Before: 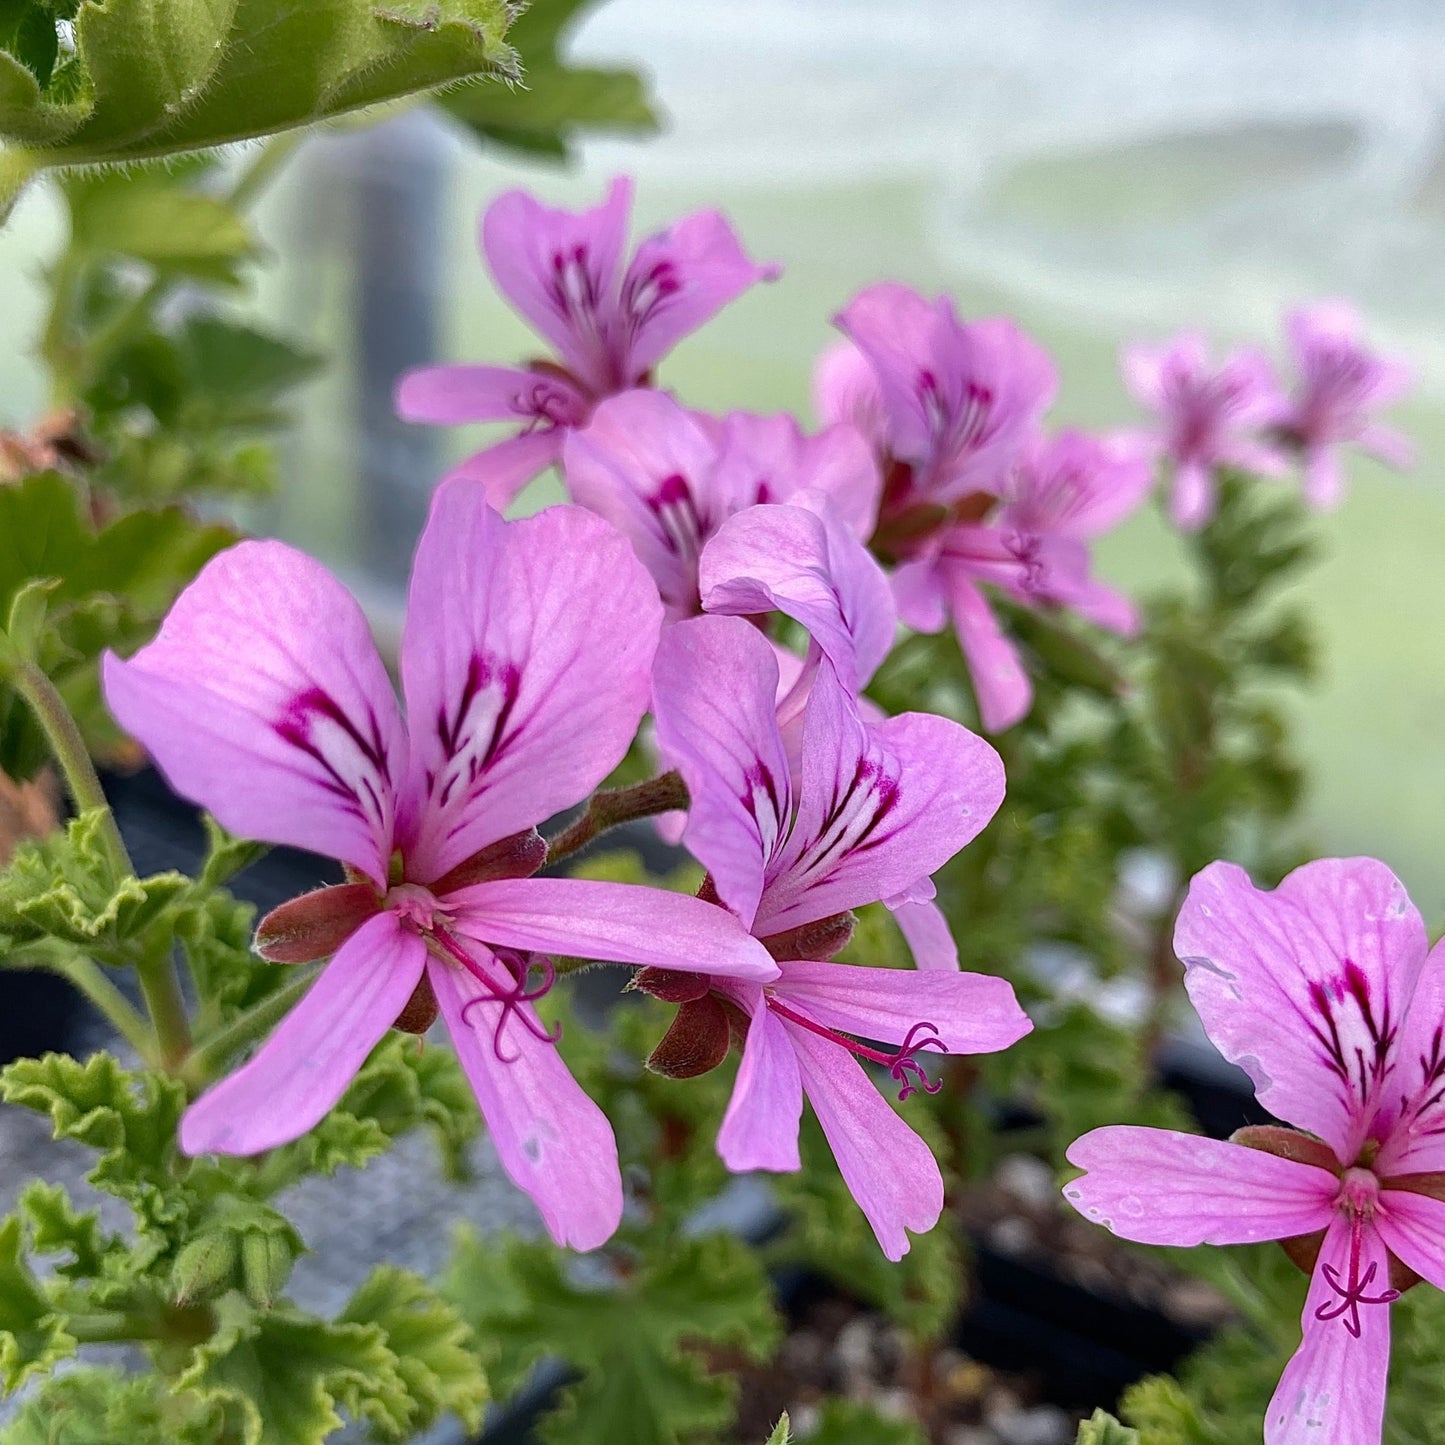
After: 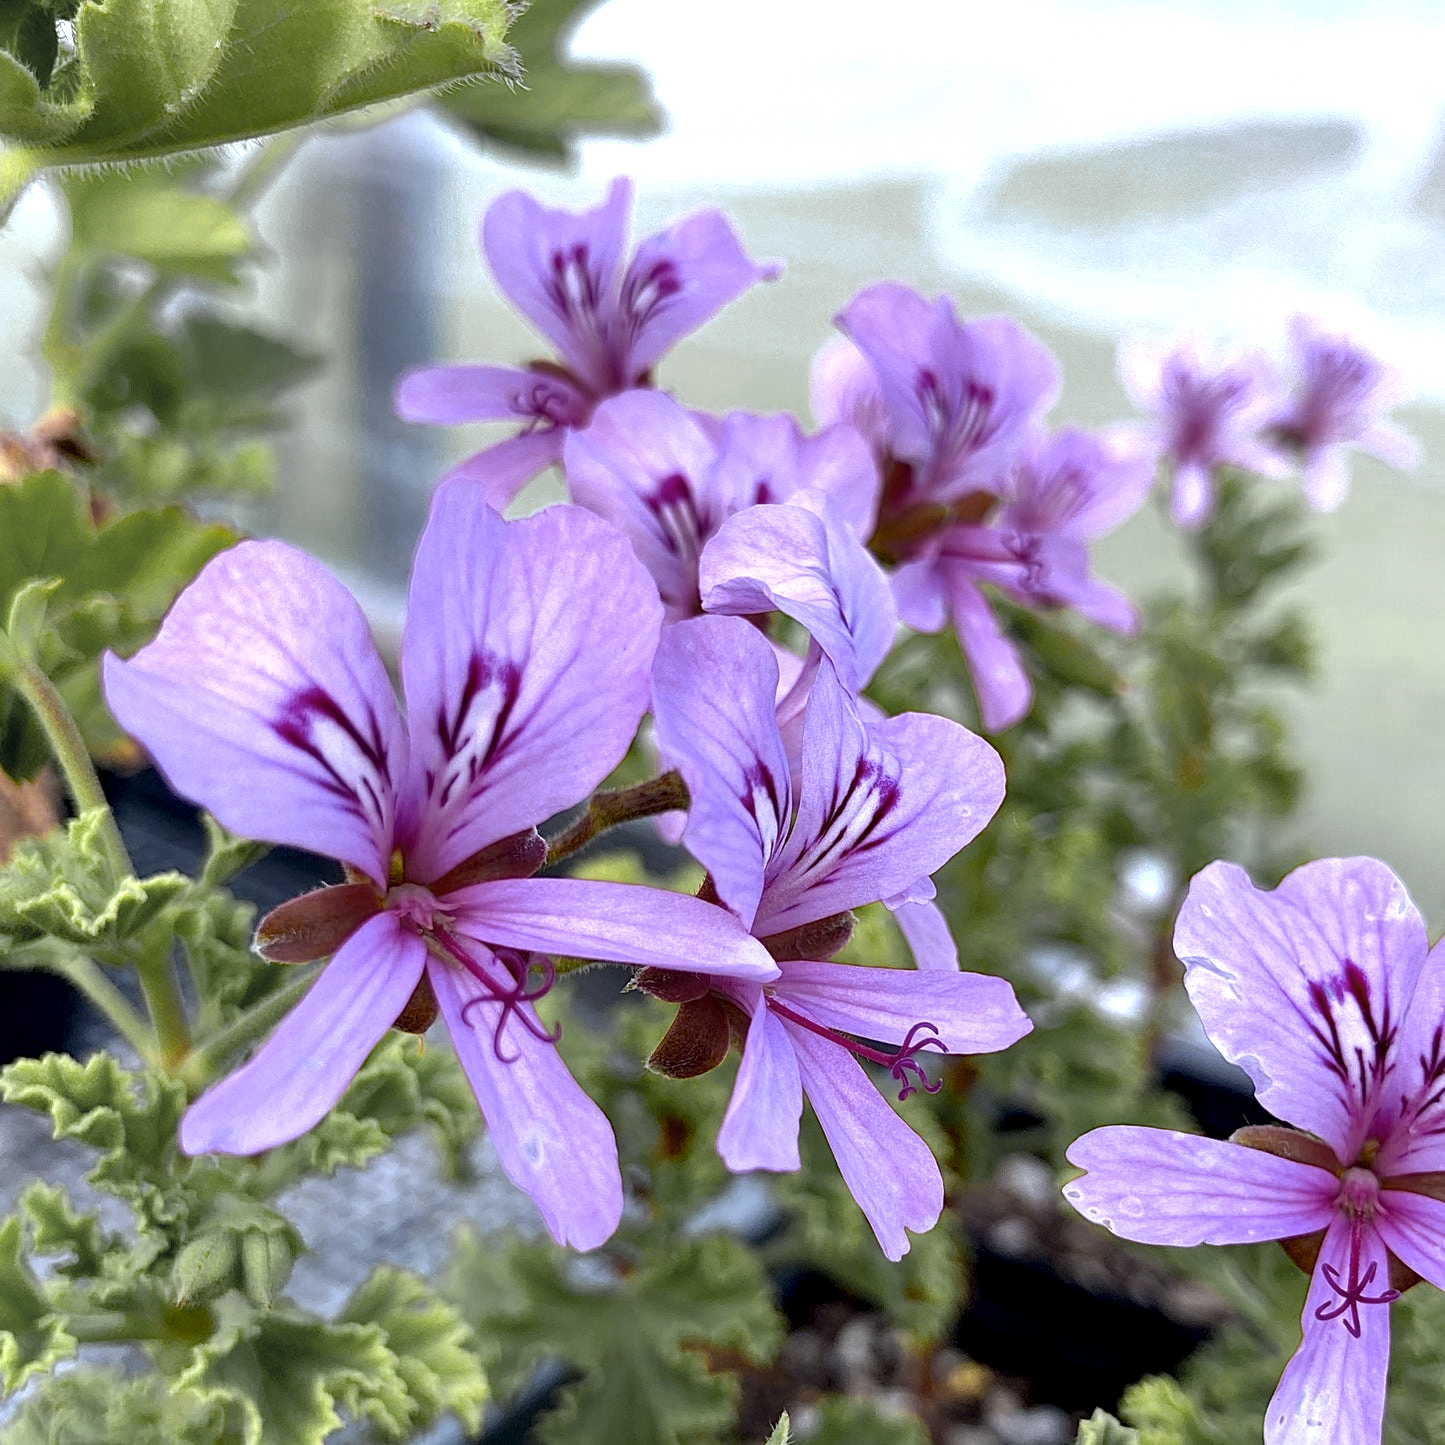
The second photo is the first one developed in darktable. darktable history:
white balance: red 0.967, blue 1.119, emerald 0.756
color zones: curves: ch0 [(0.004, 0.306) (0.107, 0.448) (0.252, 0.656) (0.41, 0.398) (0.595, 0.515) (0.768, 0.628)]; ch1 [(0.07, 0.323) (0.151, 0.452) (0.252, 0.608) (0.346, 0.221) (0.463, 0.189) (0.61, 0.368) (0.735, 0.395) (0.921, 0.412)]; ch2 [(0, 0.476) (0.132, 0.512) (0.243, 0.512) (0.397, 0.48) (0.522, 0.376) (0.634, 0.536) (0.761, 0.46)]
rgb curve: curves: ch2 [(0, 0) (0.567, 0.512) (1, 1)], mode RGB, independent channels
exposure: black level correction 0.005, exposure 0.286 EV, compensate highlight preservation false
